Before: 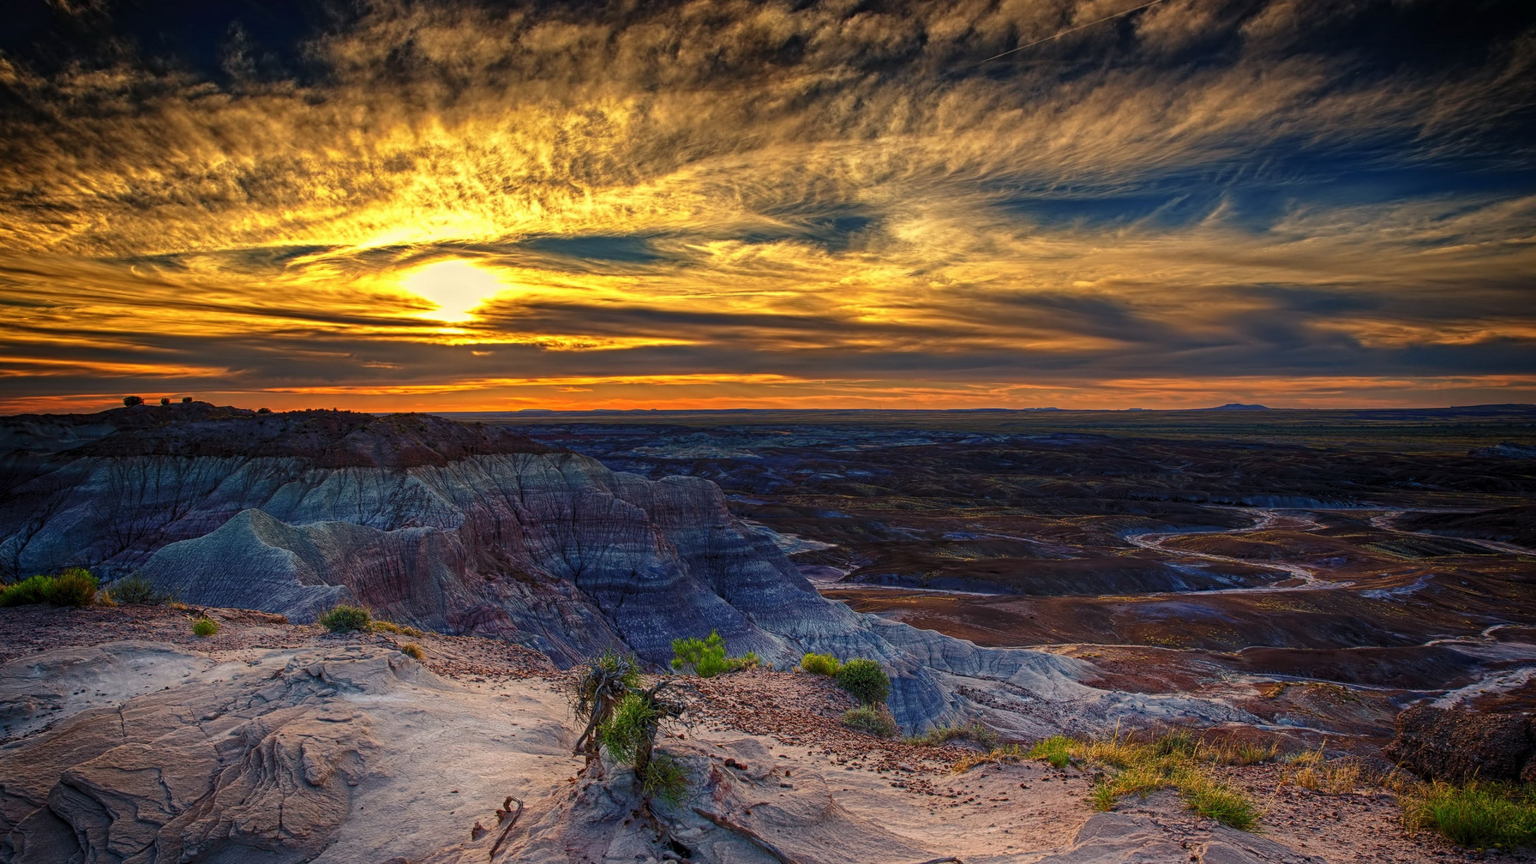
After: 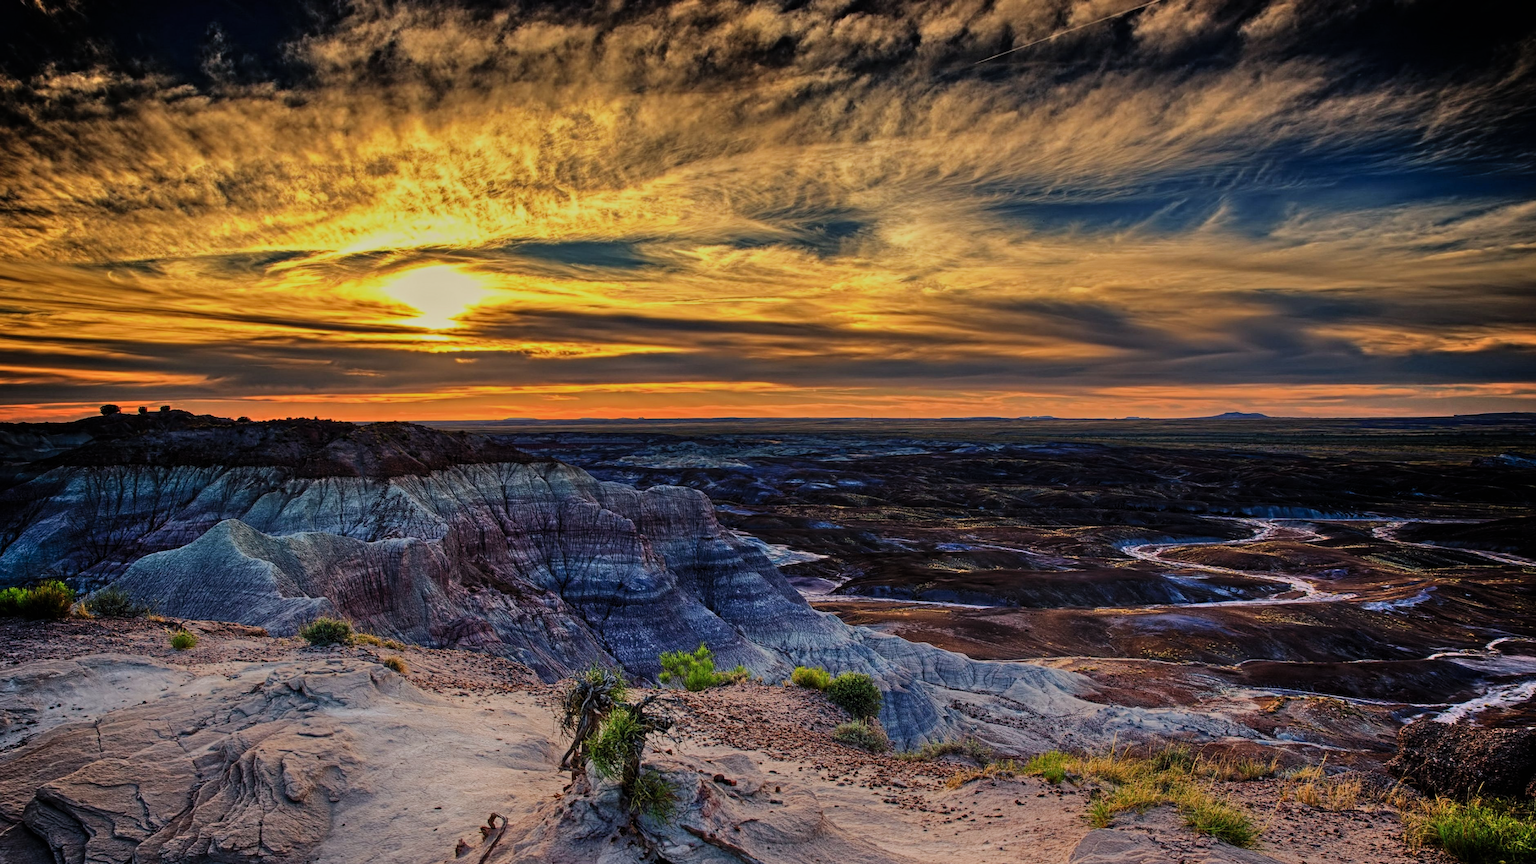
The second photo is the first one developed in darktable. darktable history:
shadows and highlights: shadows 48.13, highlights -41.4, soften with gaussian
filmic rgb: black relative exposure -7.65 EV, white relative exposure 4.56 EV, hardness 3.61, contrast 1.052
crop: left 1.677%, right 0.276%, bottom 1.876%
